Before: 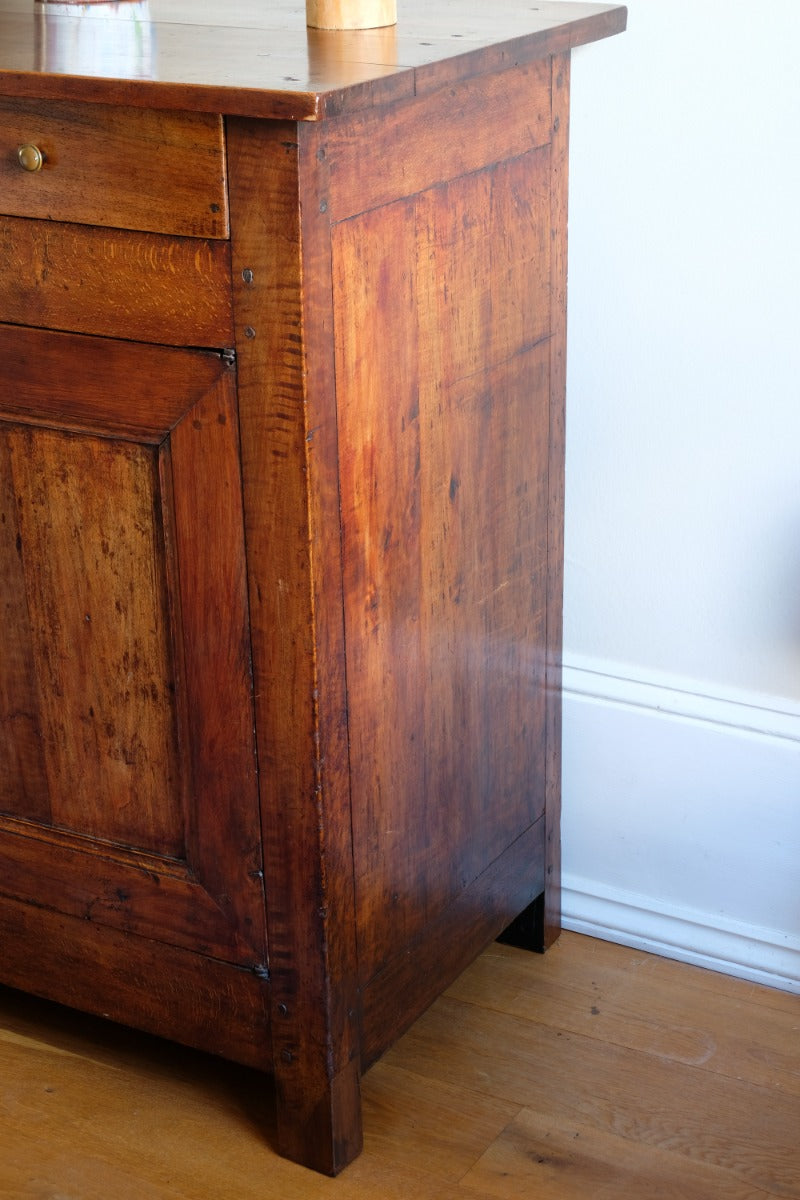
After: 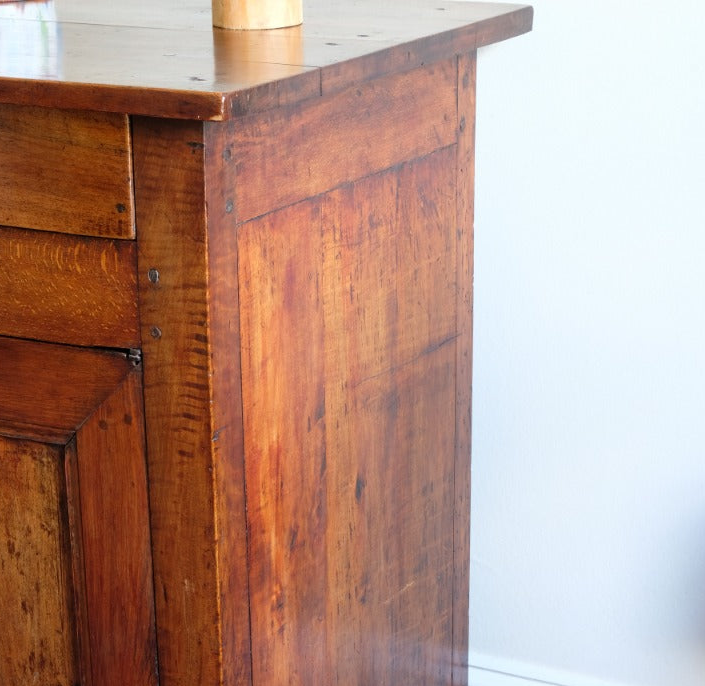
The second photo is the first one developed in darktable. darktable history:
white balance: emerald 1
crop and rotate: left 11.812%, bottom 42.776%
